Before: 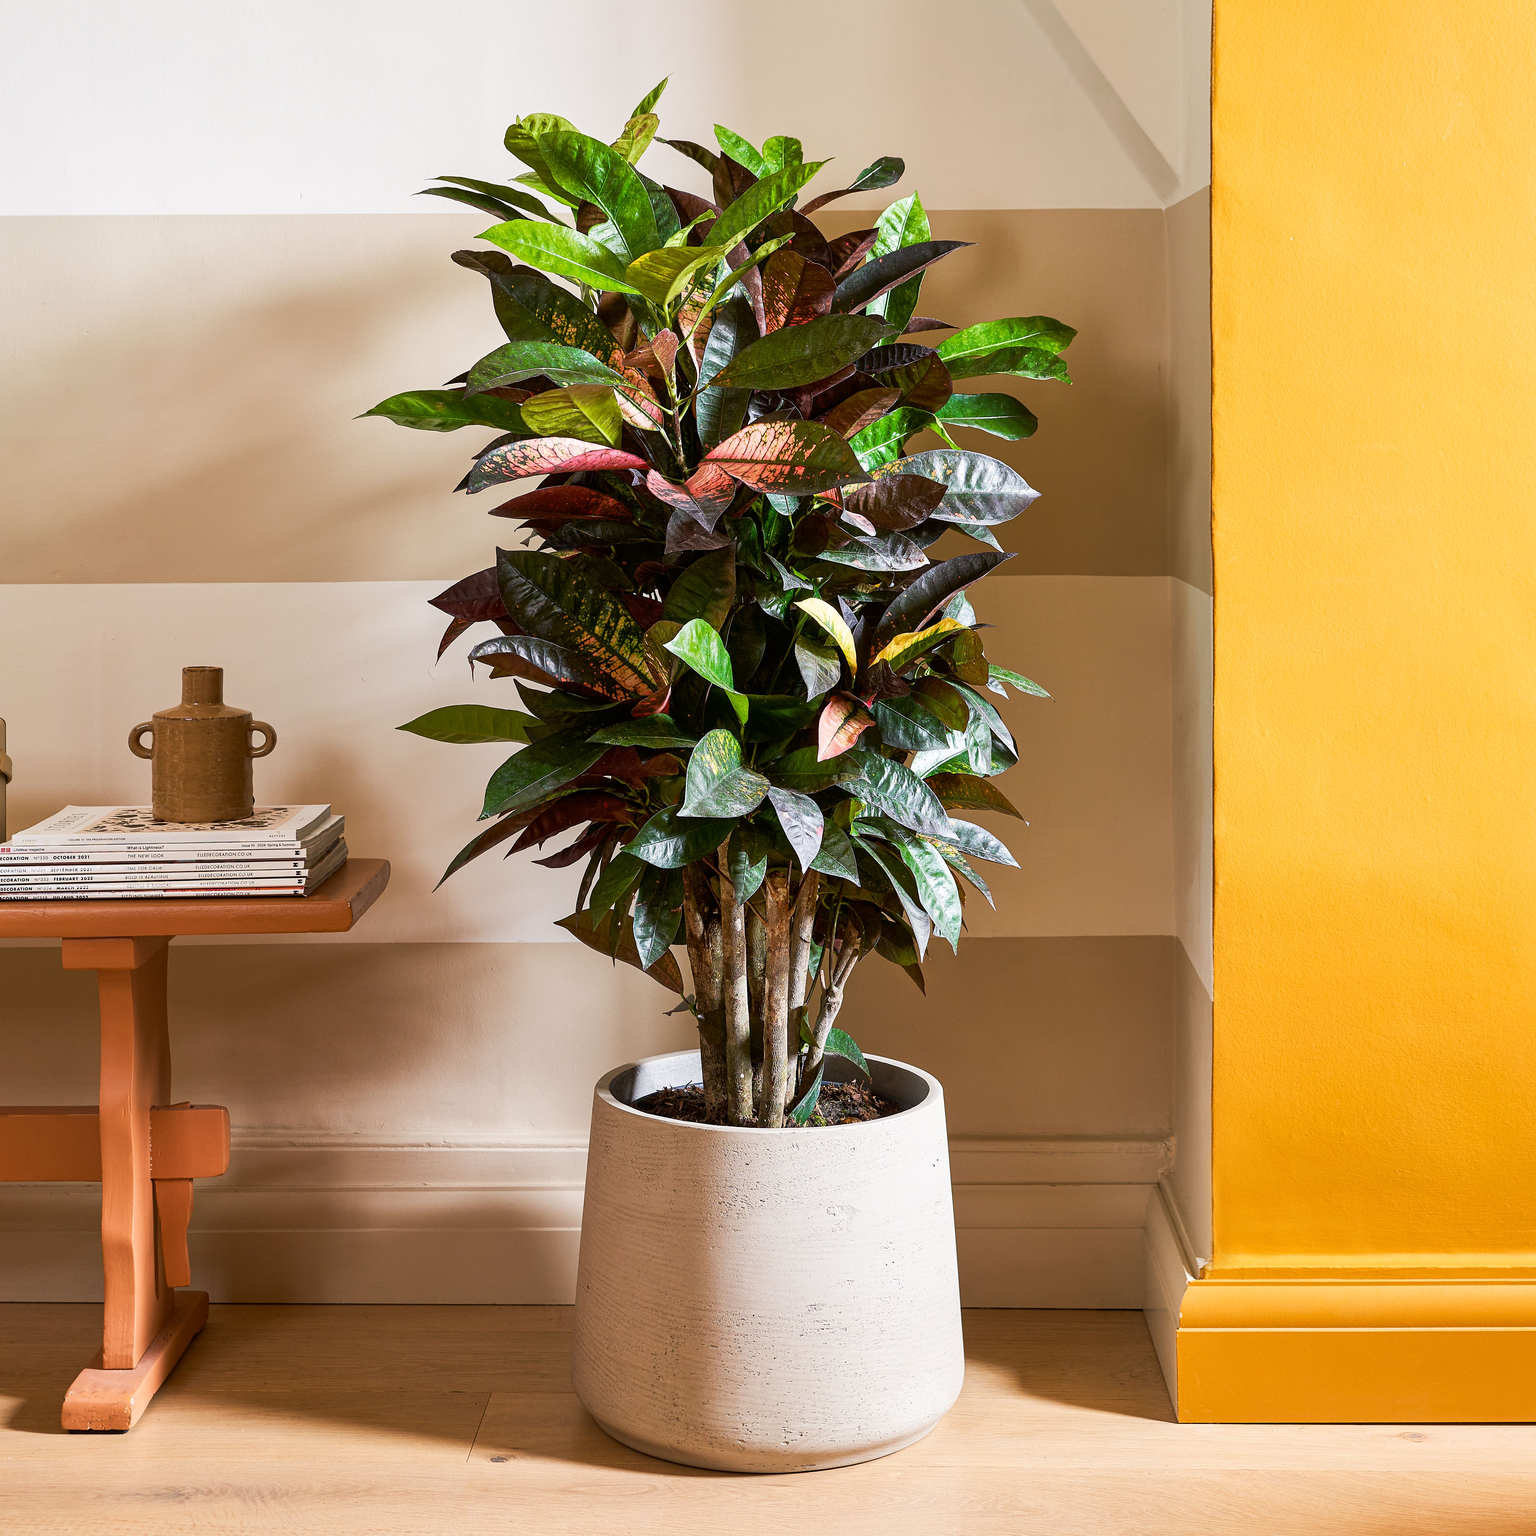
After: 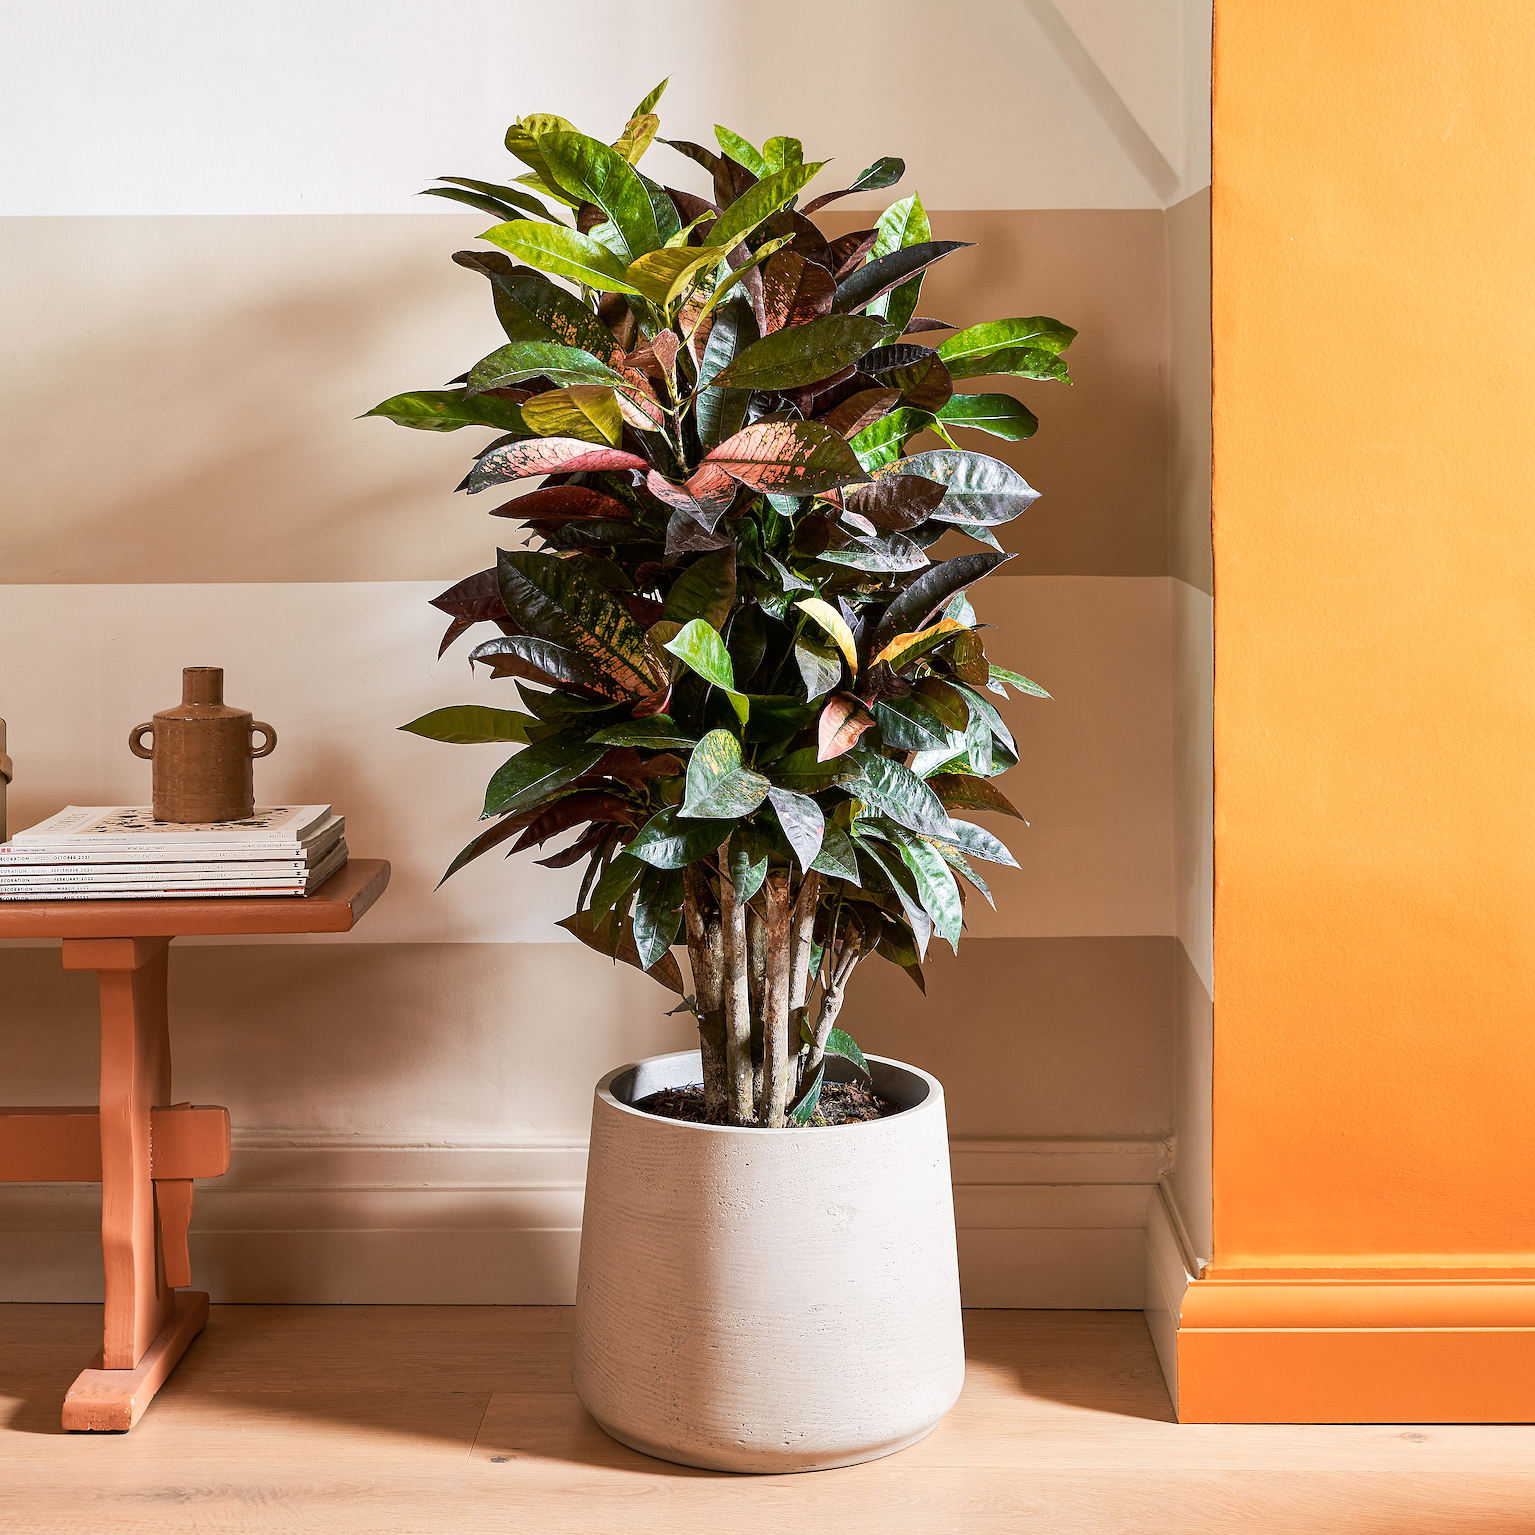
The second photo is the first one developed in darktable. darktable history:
sharpen: on, module defaults
color zones: curves: ch1 [(0, 0.455) (0.063, 0.455) (0.286, 0.495) (0.429, 0.5) (0.571, 0.5) (0.714, 0.5) (0.857, 0.5) (1, 0.455)]; ch2 [(0, 0.532) (0.063, 0.521) (0.233, 0.447) (0.429, 0.489) (0.571, 0.5) (0.714, 0.5) (0.857, 0.5) (1, 0.532)]
